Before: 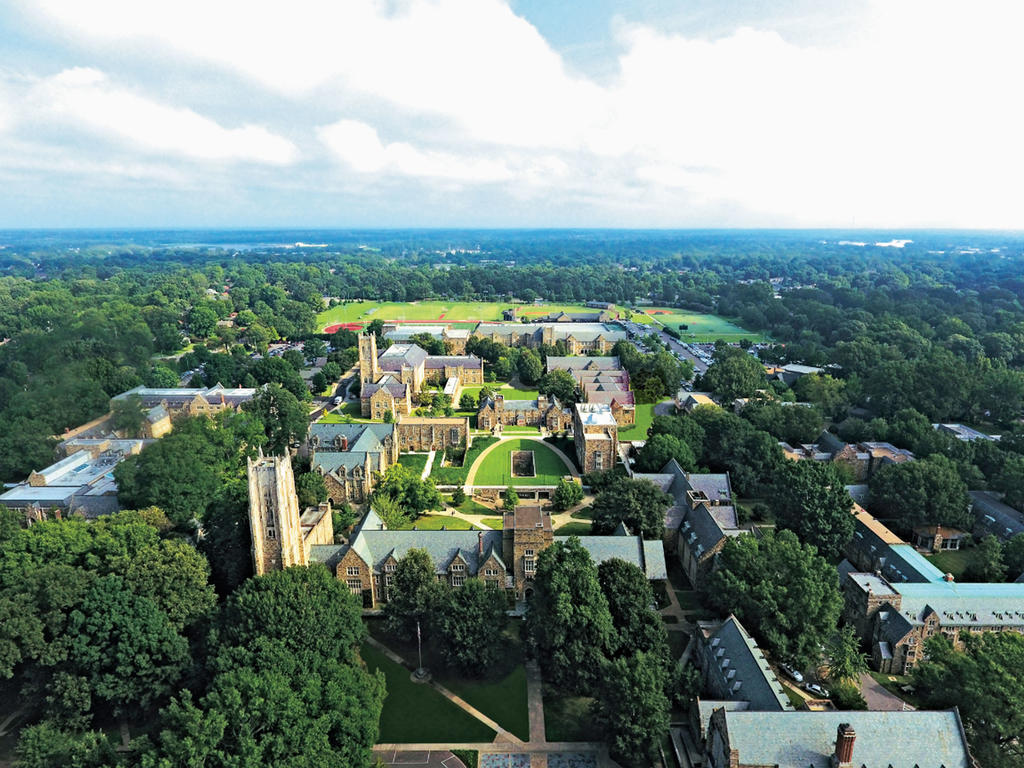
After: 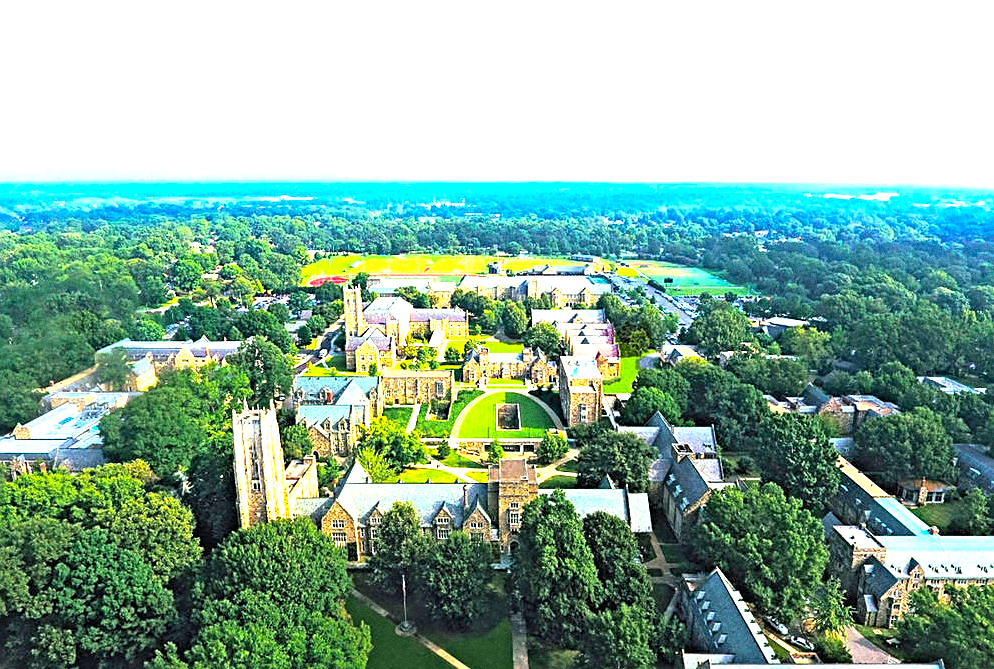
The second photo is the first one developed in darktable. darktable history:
color balance rgb: perceptual saturation grading › global saturation 30%, global vibrance 20%
sharpen: on, module defaults
exposure: black level correction 0, exposure 1.45 EV, compensate exposure bias true, compensate highlight preservation false
crop: left 1.507%, top 6.147%, right 1.379%, bottom 6.637%
grain: coarseness 0.09 ISO
